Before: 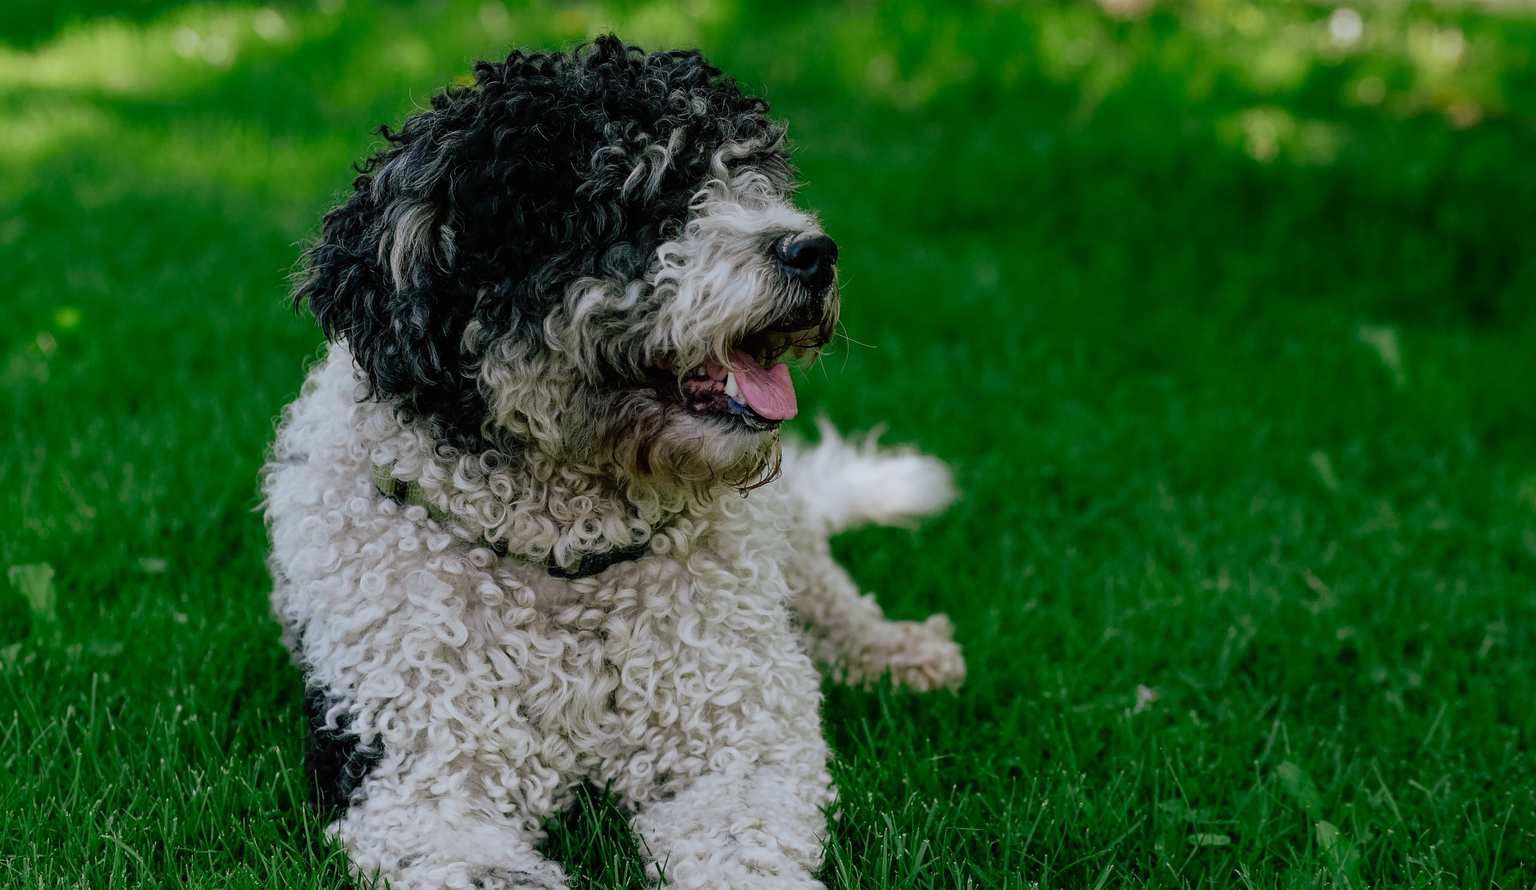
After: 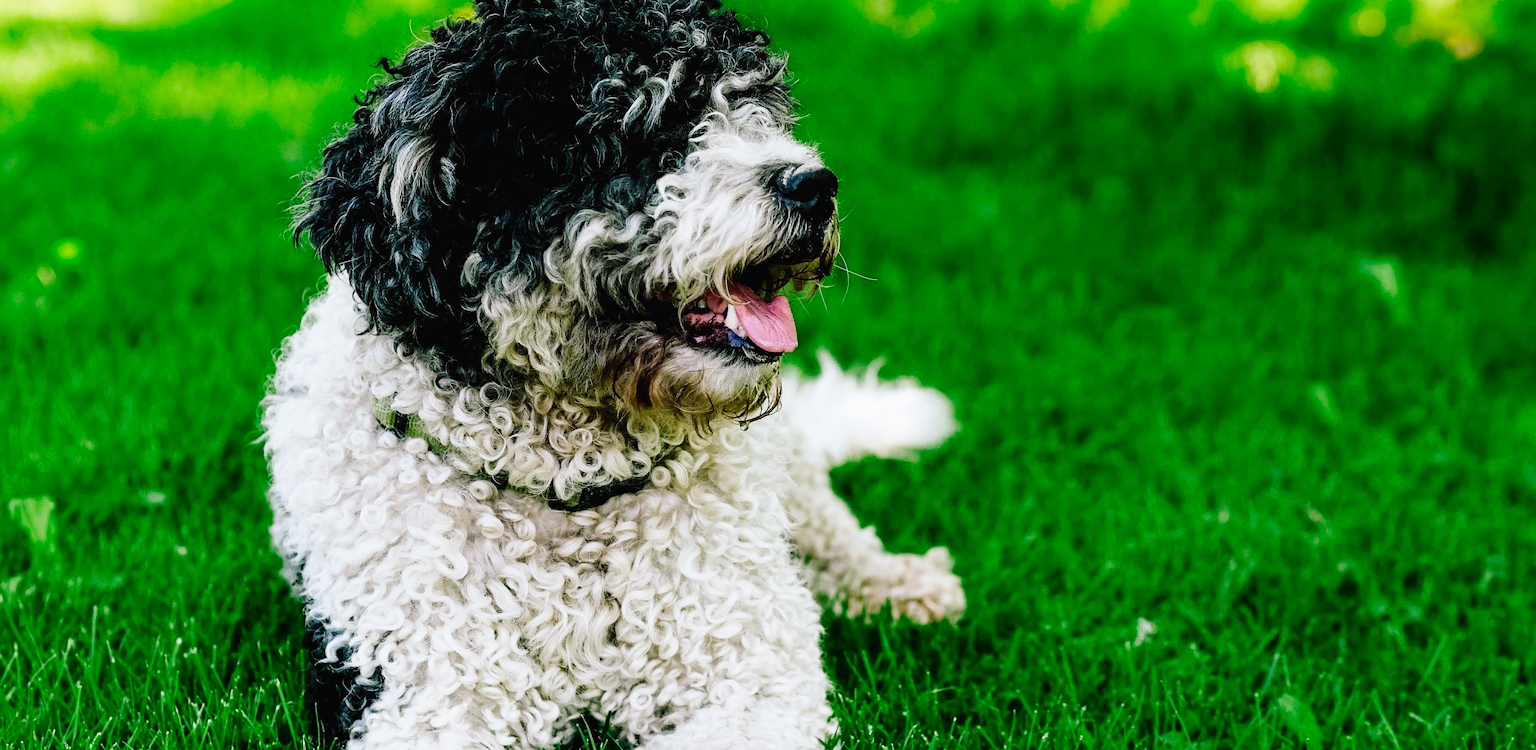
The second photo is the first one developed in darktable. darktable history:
crop: top 7.625%, bottom 8.027%
base curve: curves: ch0 [(0, 0.003) (0.001, 0.002) (0.006, 0.004) (0.02, 0.022) (0.048, 0.086) (0.094, 0.234) (0.162, 0.431) (0.258, 0.629) (0.385, 0.8) (0.548, 0.918) (0.751, 0.988) (1, 1)], preserve colors none
